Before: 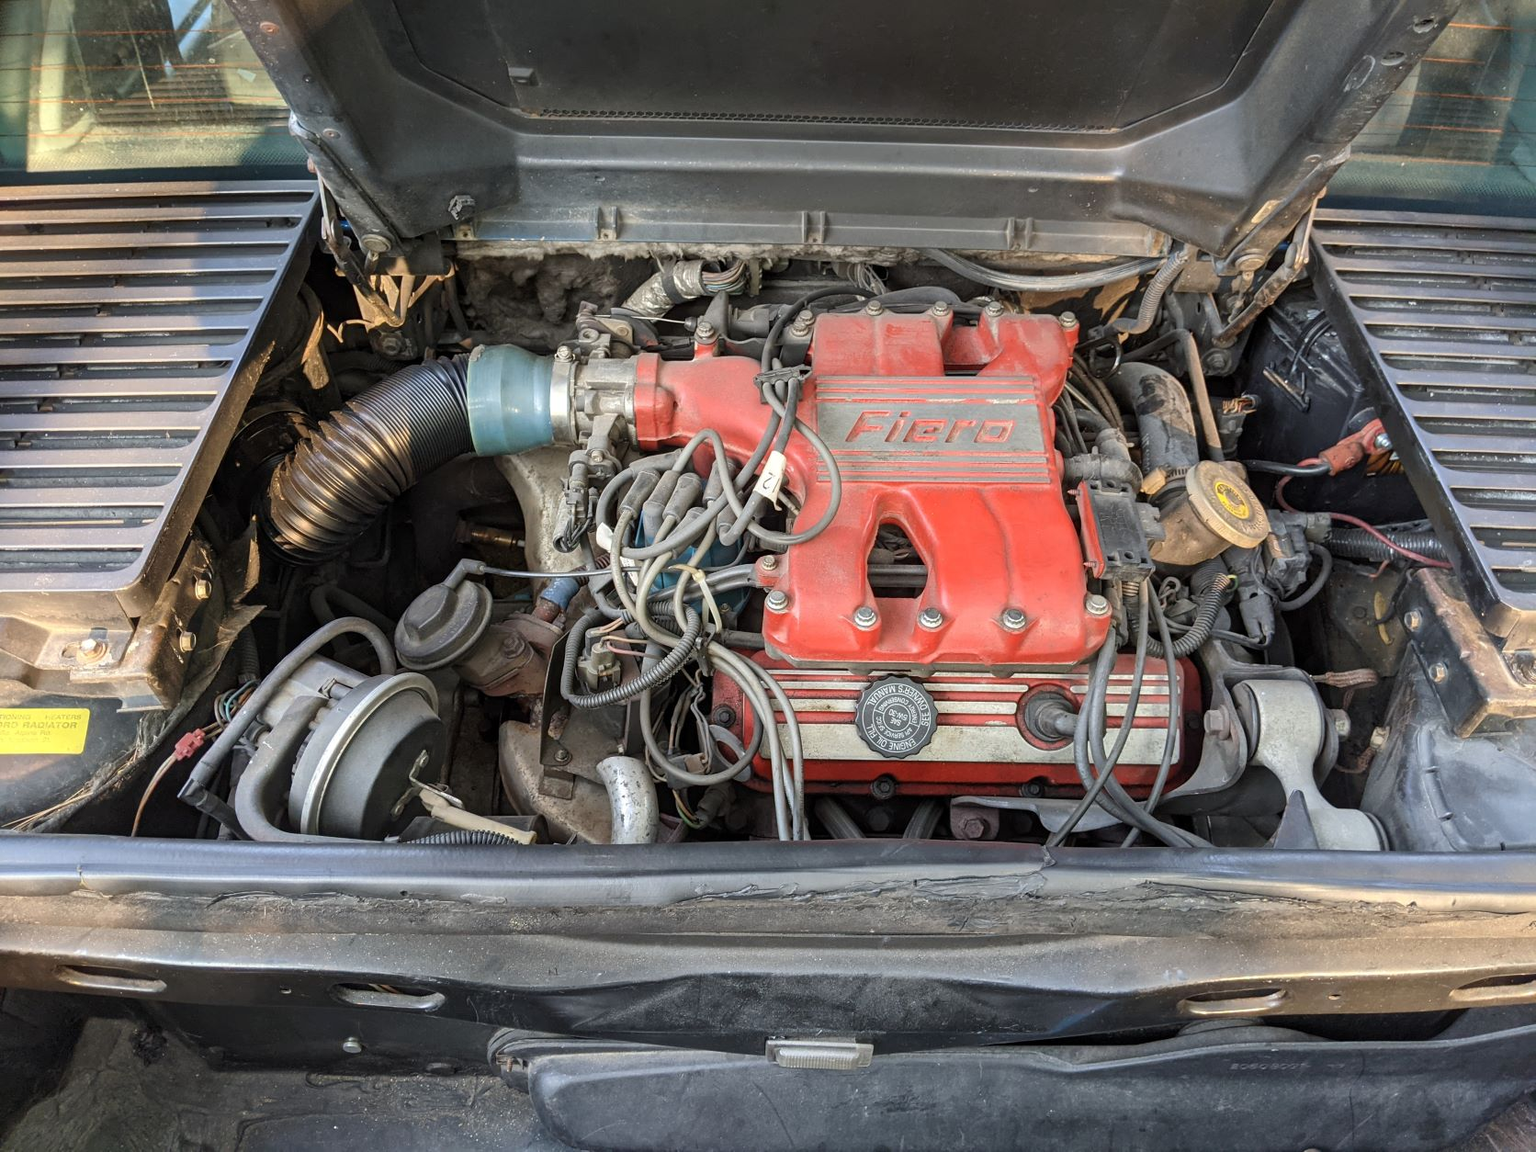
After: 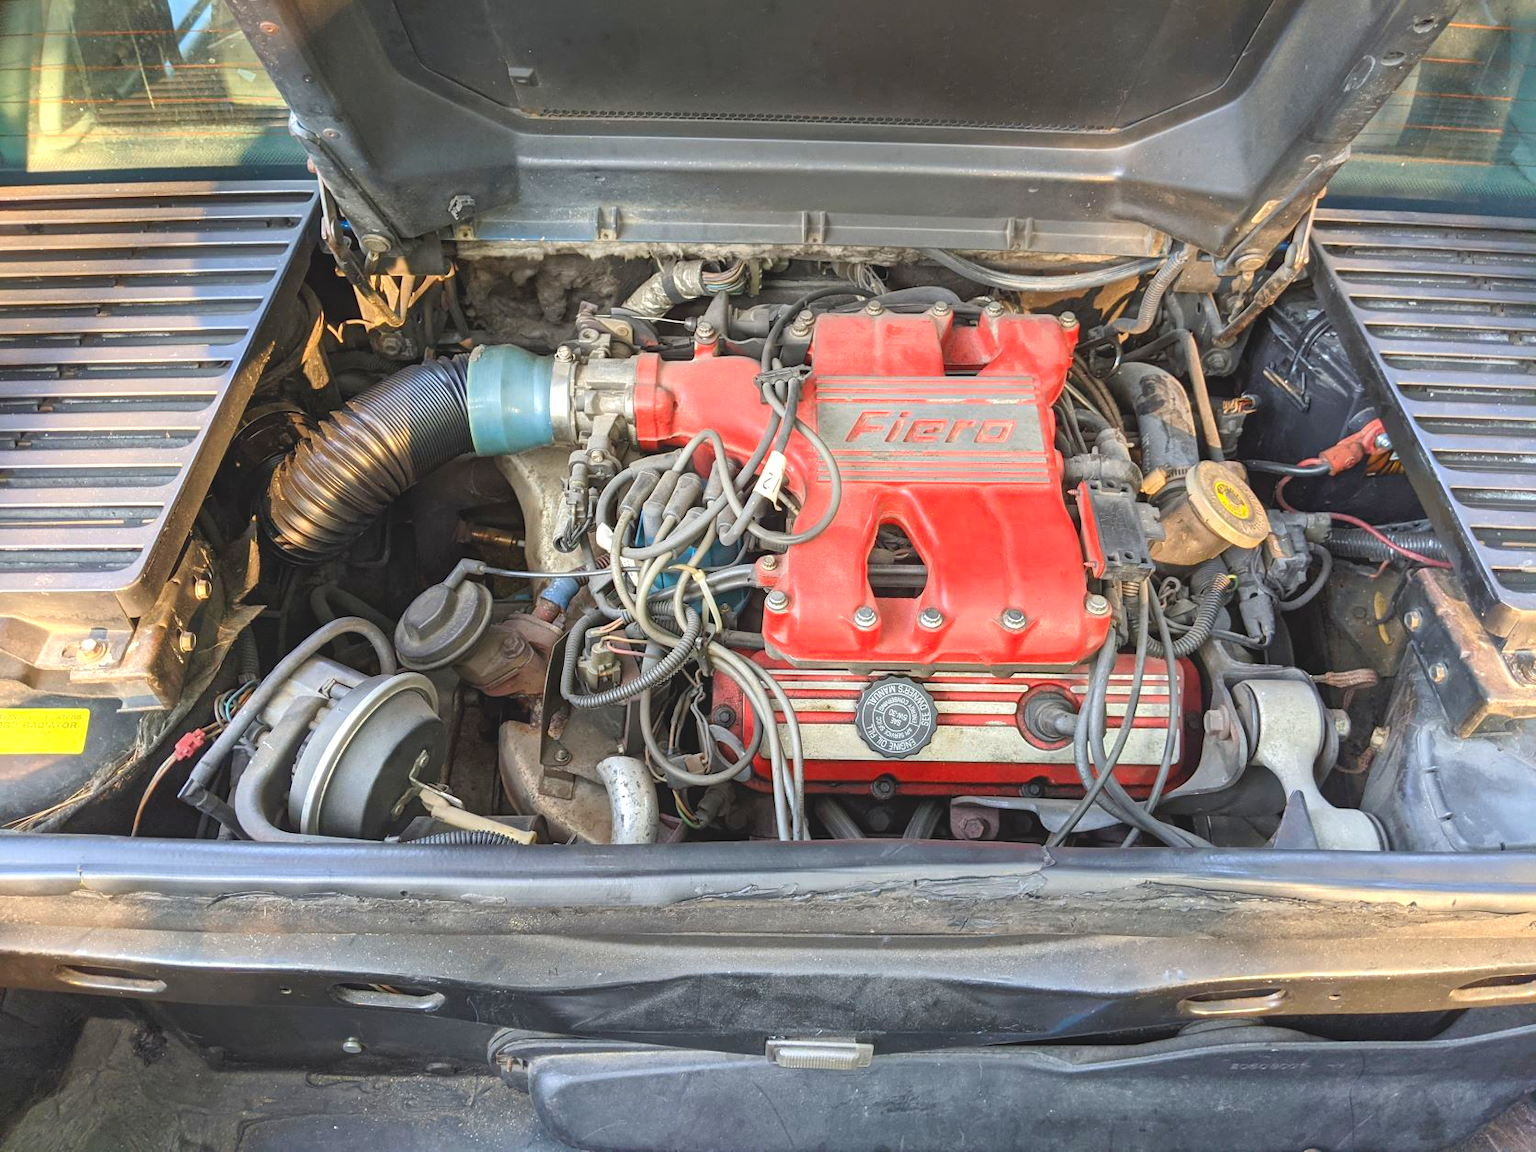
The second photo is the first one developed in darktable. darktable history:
exposure: black level correction 0, exposure 0.68 EV, compensate exposure bias true, compensate highlight preservation false
contrast brightness saturation: contrast -0.19, saturation 0.19
